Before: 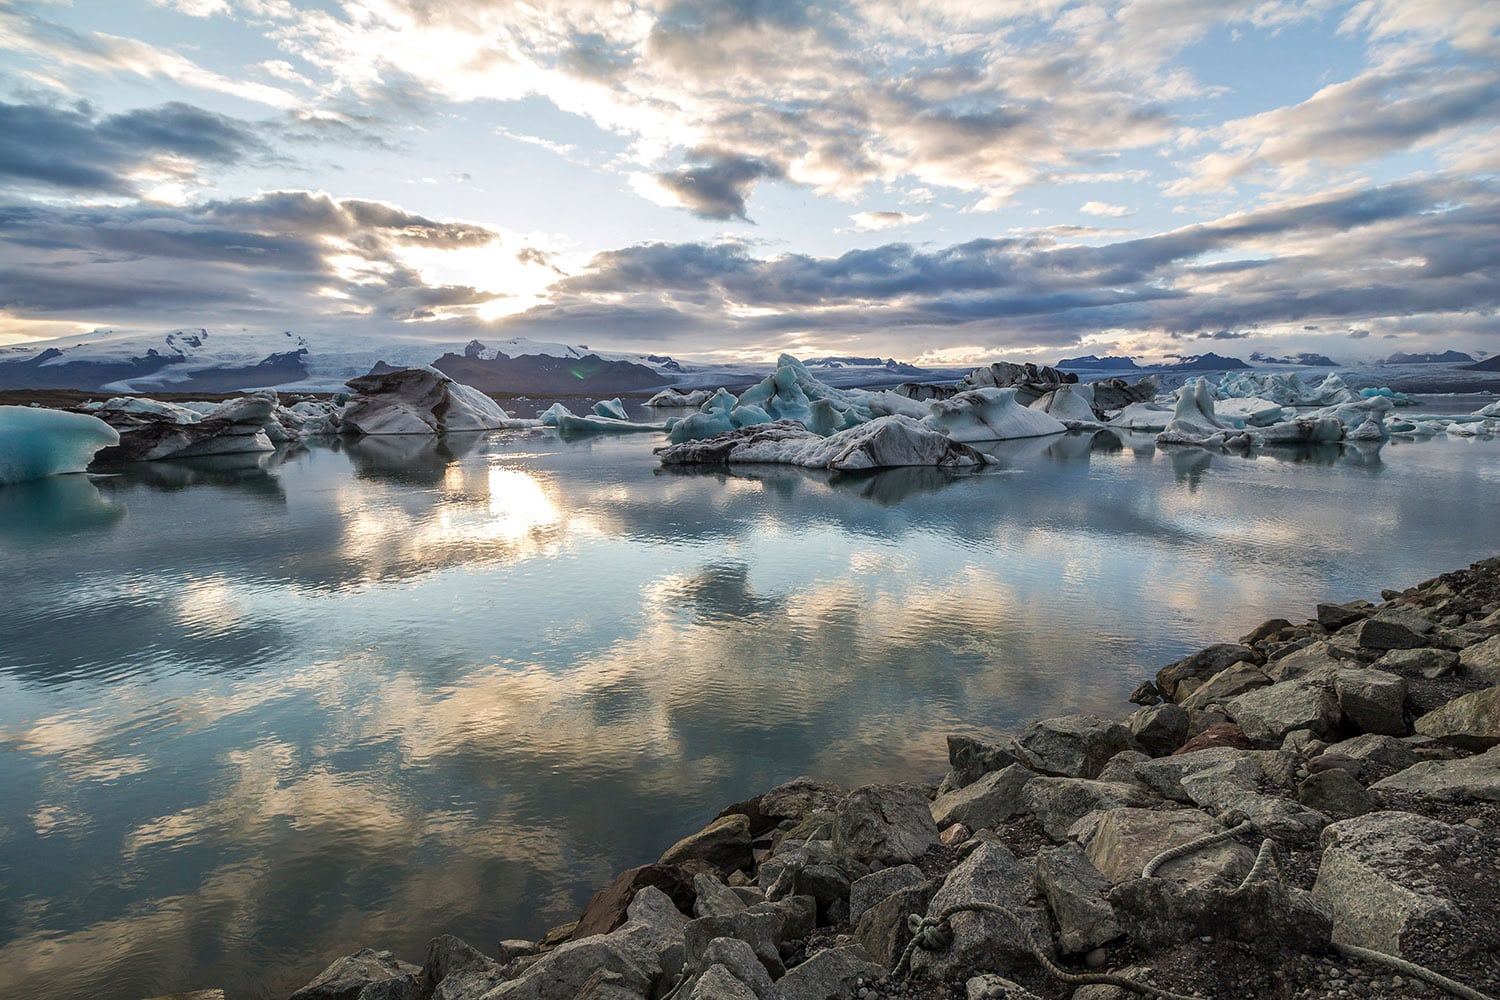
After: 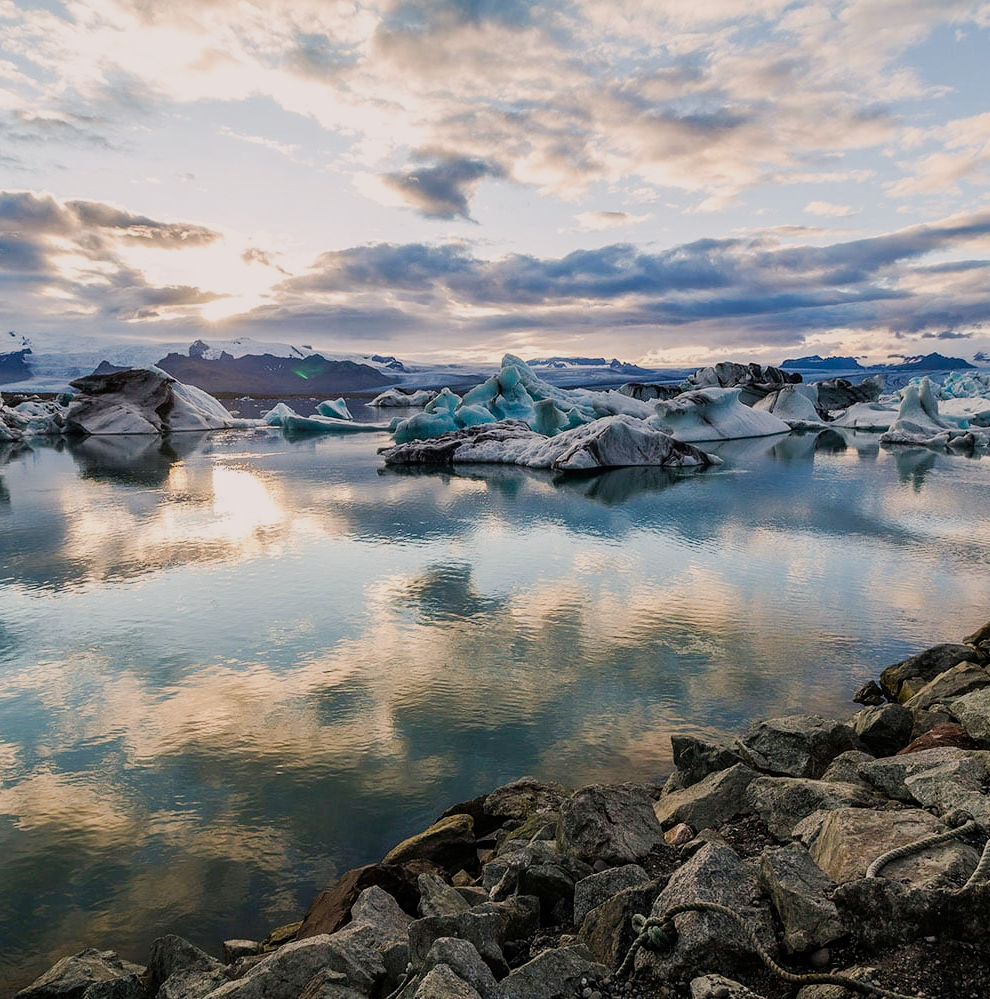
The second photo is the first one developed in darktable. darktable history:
filmic rgb: black relative exposure -16 EV, white relative exposure 6.12 EV, hardness 5.22
crop and rotate: left 18.442%, right 15.508%
color balance rgb: shadows lift › chroma 1%, shadows lift › hue 217.2°, power › hue 310.8°, highlights gain › chroma 2%, highlights gain › hue 44.4°, global offset › luminance 0.25%, global offset › hue 171.6°, perceptual saturation grading › global saturation 14.09%, perceptual saturation grading › highlights -30%, perceptual saturation grading › shadows 50.67%, global vibrance 25%, contrast 20%
